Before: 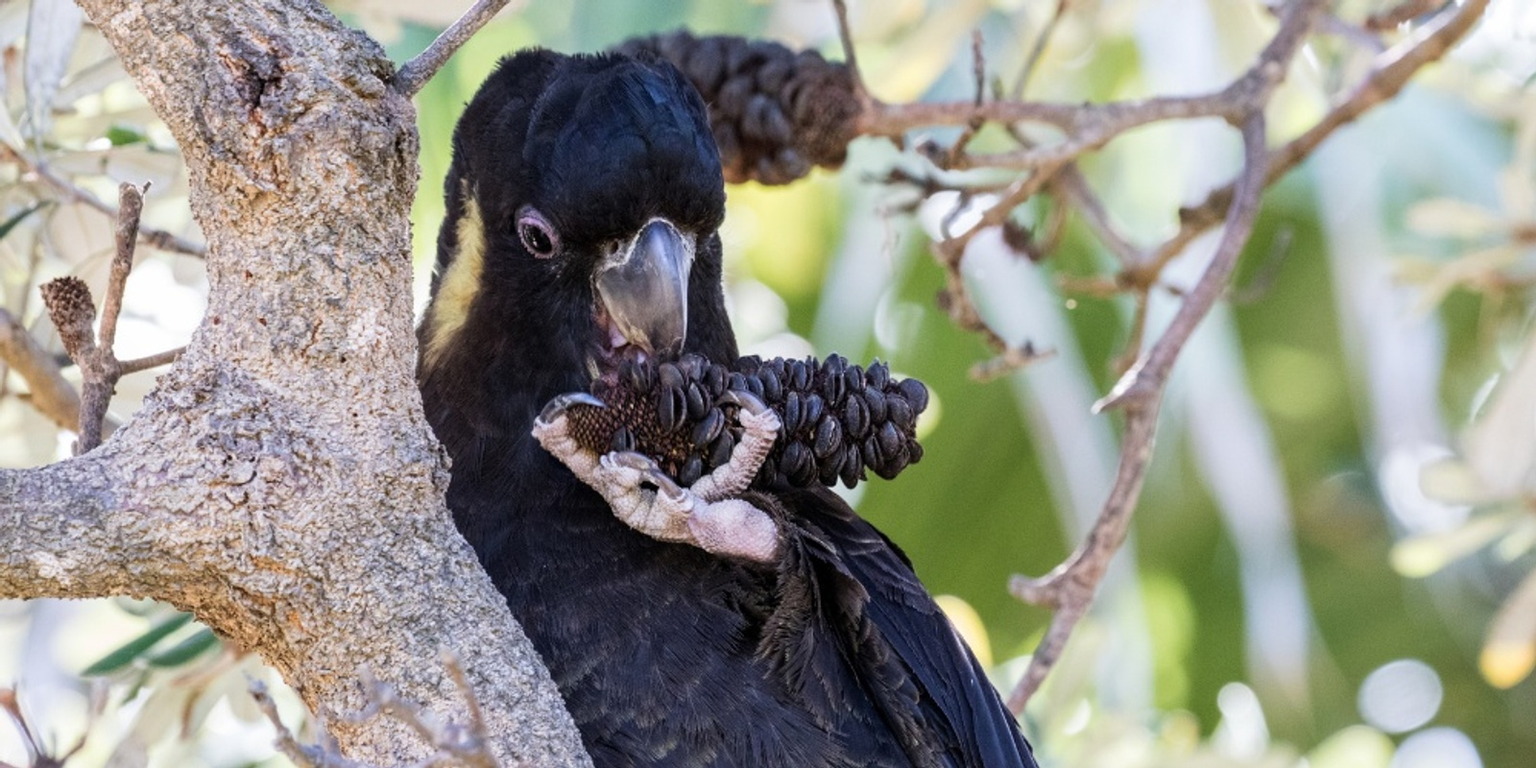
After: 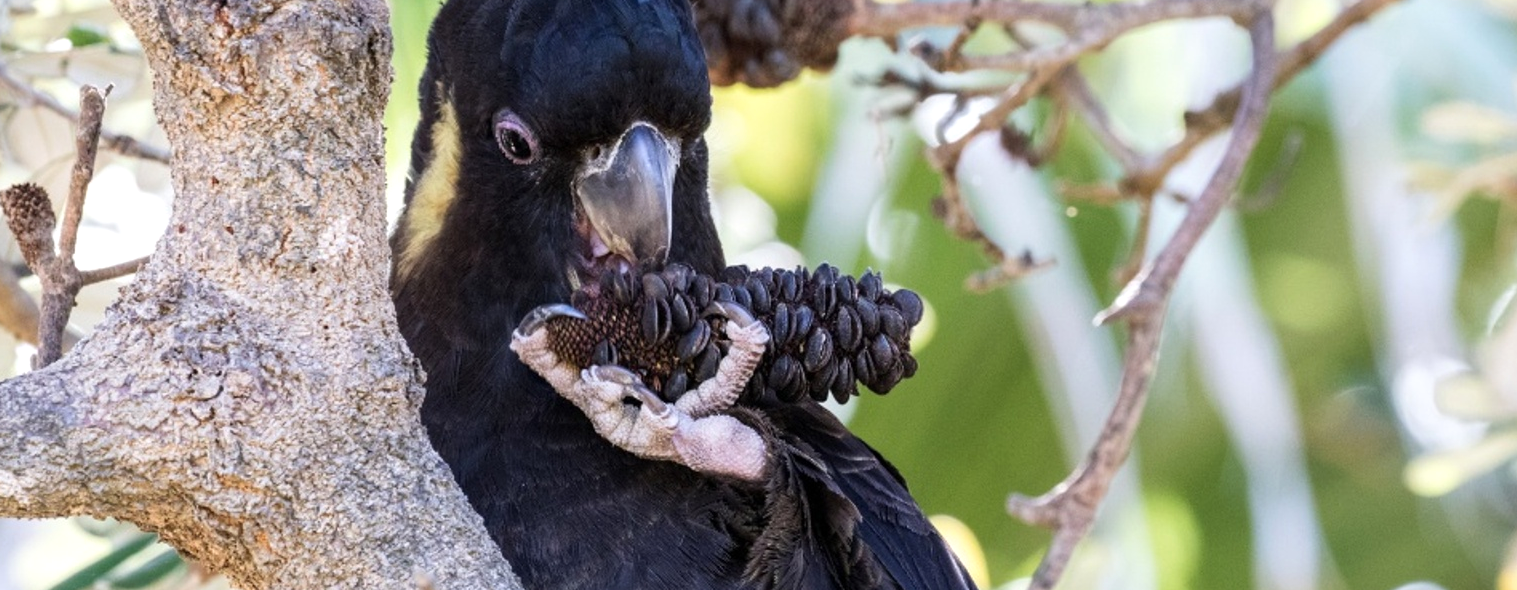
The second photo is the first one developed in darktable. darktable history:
exposure: exposure 0.164 EV, compensate highlight preservation false
crop and rotate: left 2.787%, top 13.353%, right 2.374%, bottom 12.791%
contrast equalizer: y [[0.5 ×6], [0.5 ×6], [0.5, 0.5, 0.501, 0.545, 0.707, 0.863], [0 ×6], [0 ×6]]
